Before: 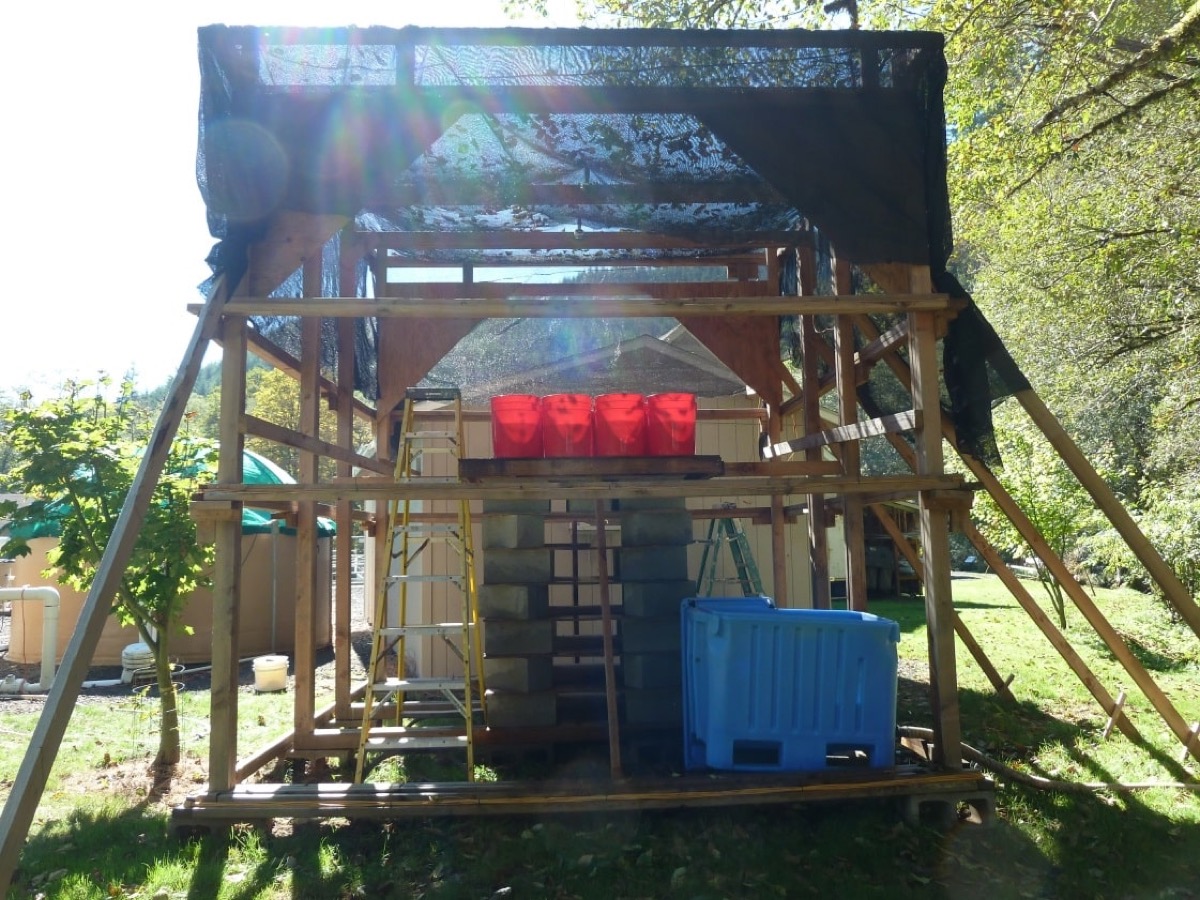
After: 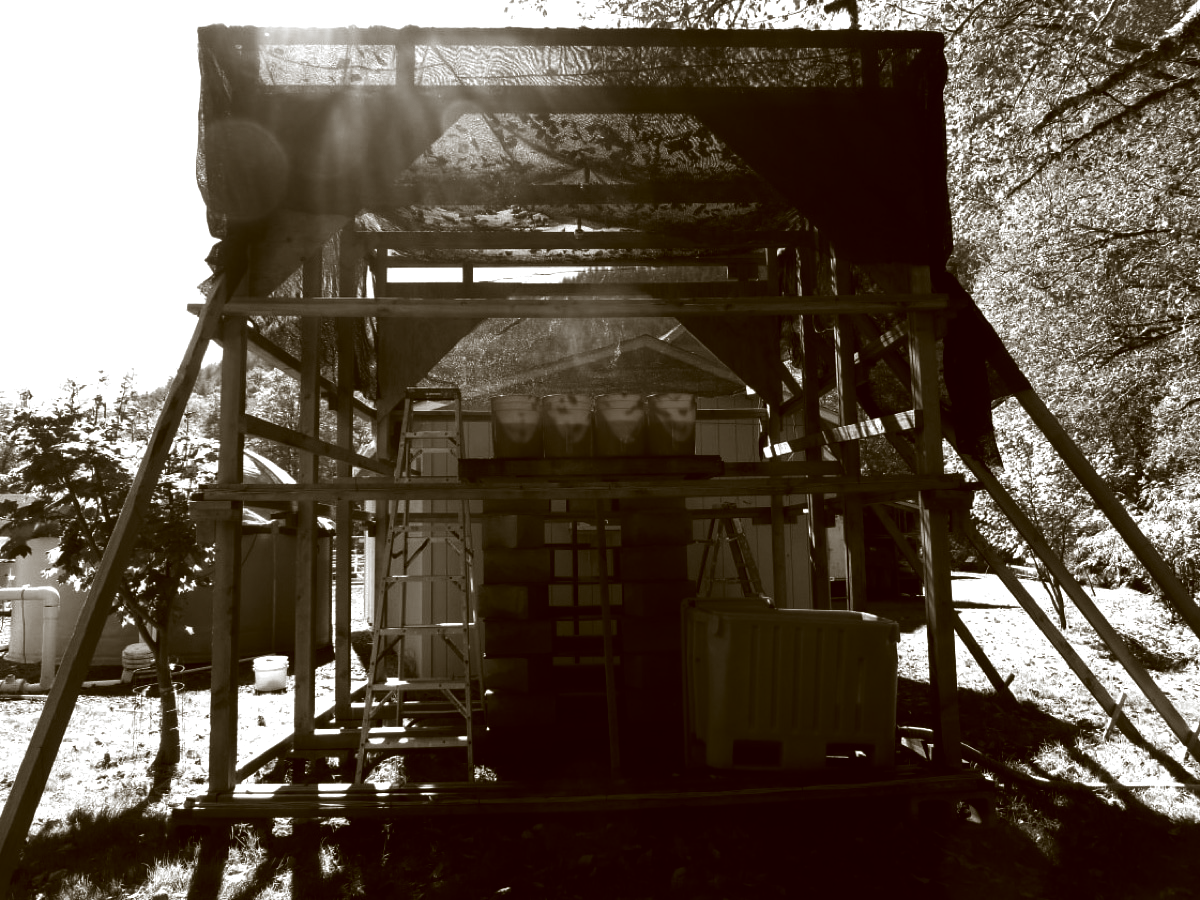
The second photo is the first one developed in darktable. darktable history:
color correction: highlights a* -0.598, highlights b* 0.172, shadows a* 4.56, shadows b* 20.13
color zones: curves: ch1 [(0, 0.679) (0.143, 0.647) (0.286, 0.261) (0.378, -0.011) (0.571, 0.396) (0.714, 0.399) (0.857, 0.406) (1, 0.679)]
contrast brightness saturation: contrast -0.036, brightness -0.572, saturation -0.988
tone equalizer: -8 EV -0.438 EV, -7 EV -0.424 EV, -6 EV -0.297 EV, -5 EV -0.185 EV, -3 EV 0.228 EV, -2 EV 0.318 EV, -1 EV 0.38 EV, +0 EV 0.388 EV, mask exposure compensation -0.507 EV
